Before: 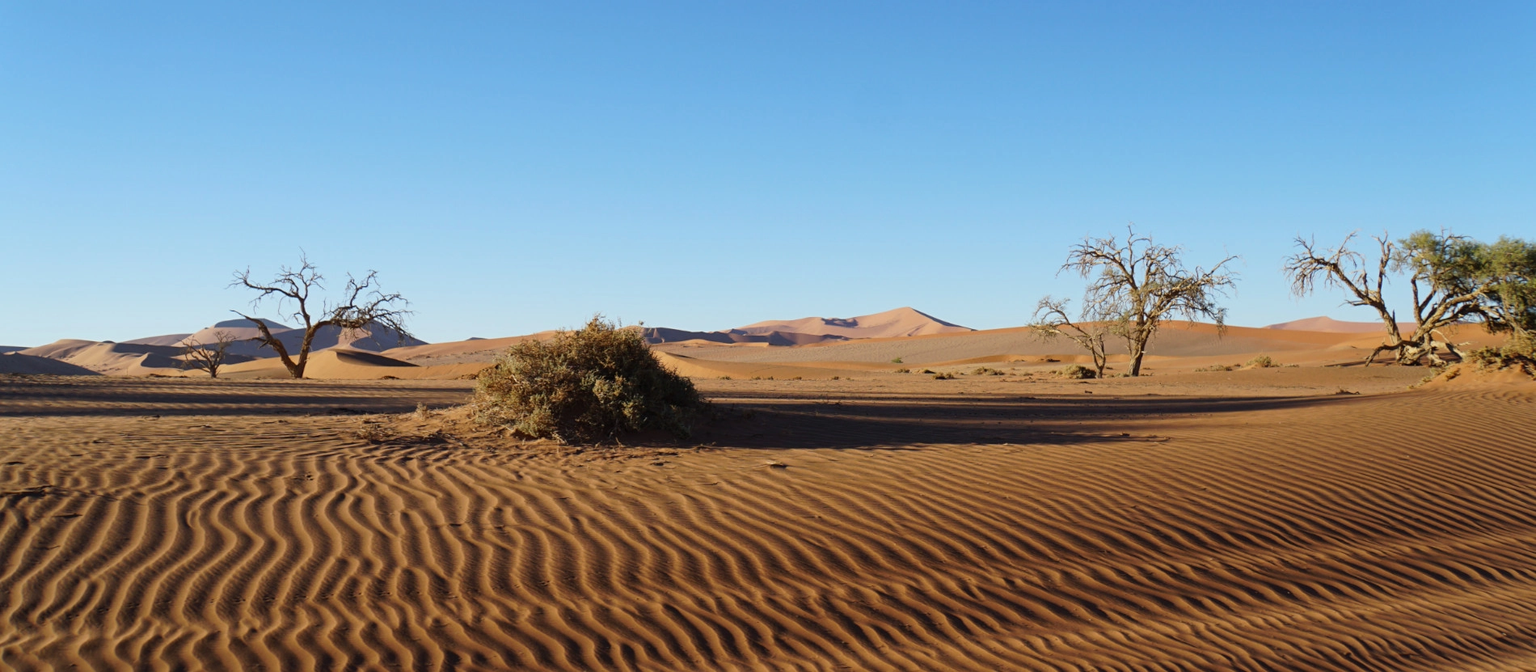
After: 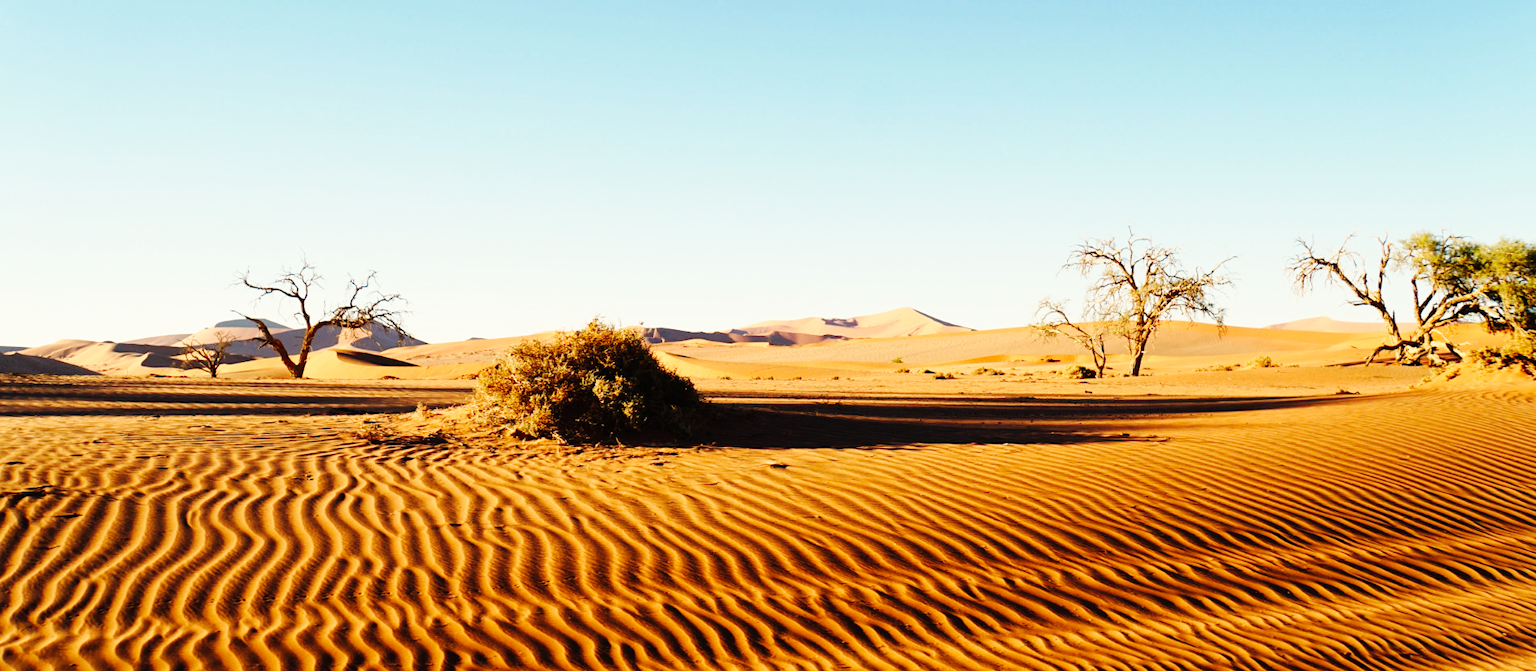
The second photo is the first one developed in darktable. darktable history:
white balance: red 1.123, blue 0.83
base curve: curves: ch0 [(0, 0) (0, 0) (0.002, 0.001) (0.008, 0.003) (0.019, 0.011) (0.037, 0.037) (0.064, 0.11) (0.102, 0.232) (0.152, 0.379) (0.216, 0.524) (0.296, 0.665) (0.394, 0.789) (0.512, 0.881) (0.651, 0.945) (0.813, 0.986) (1, 1)], preserve colors none
